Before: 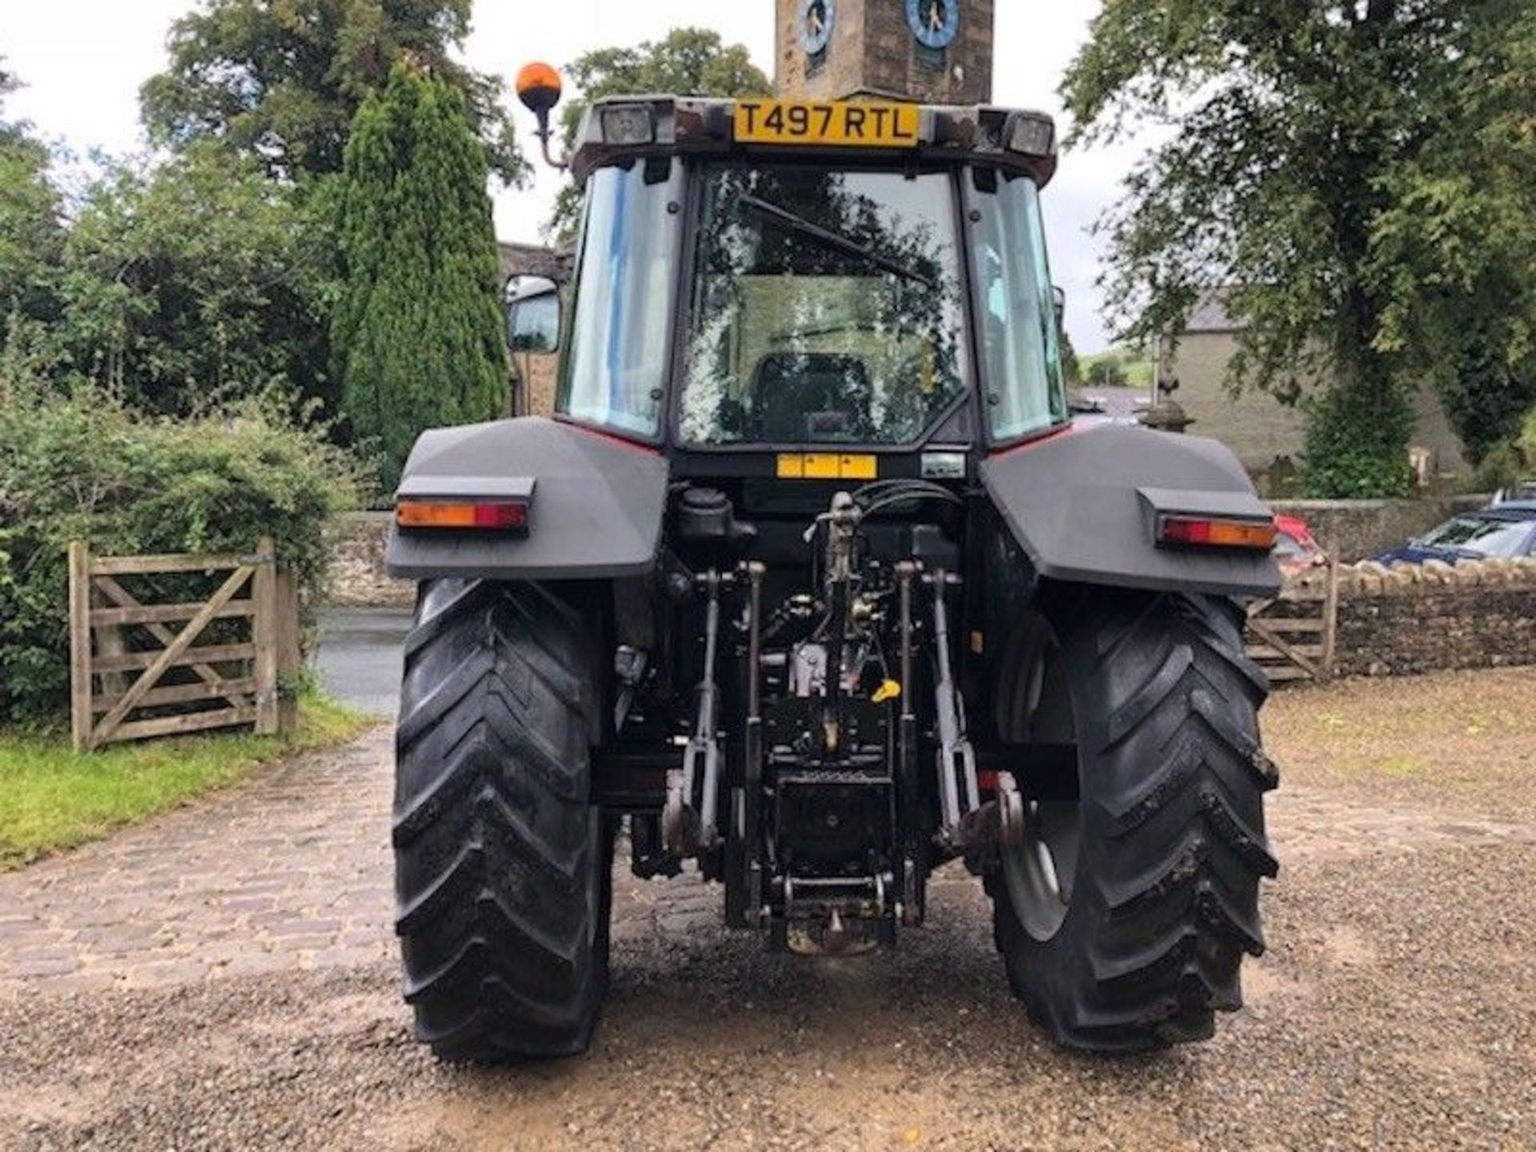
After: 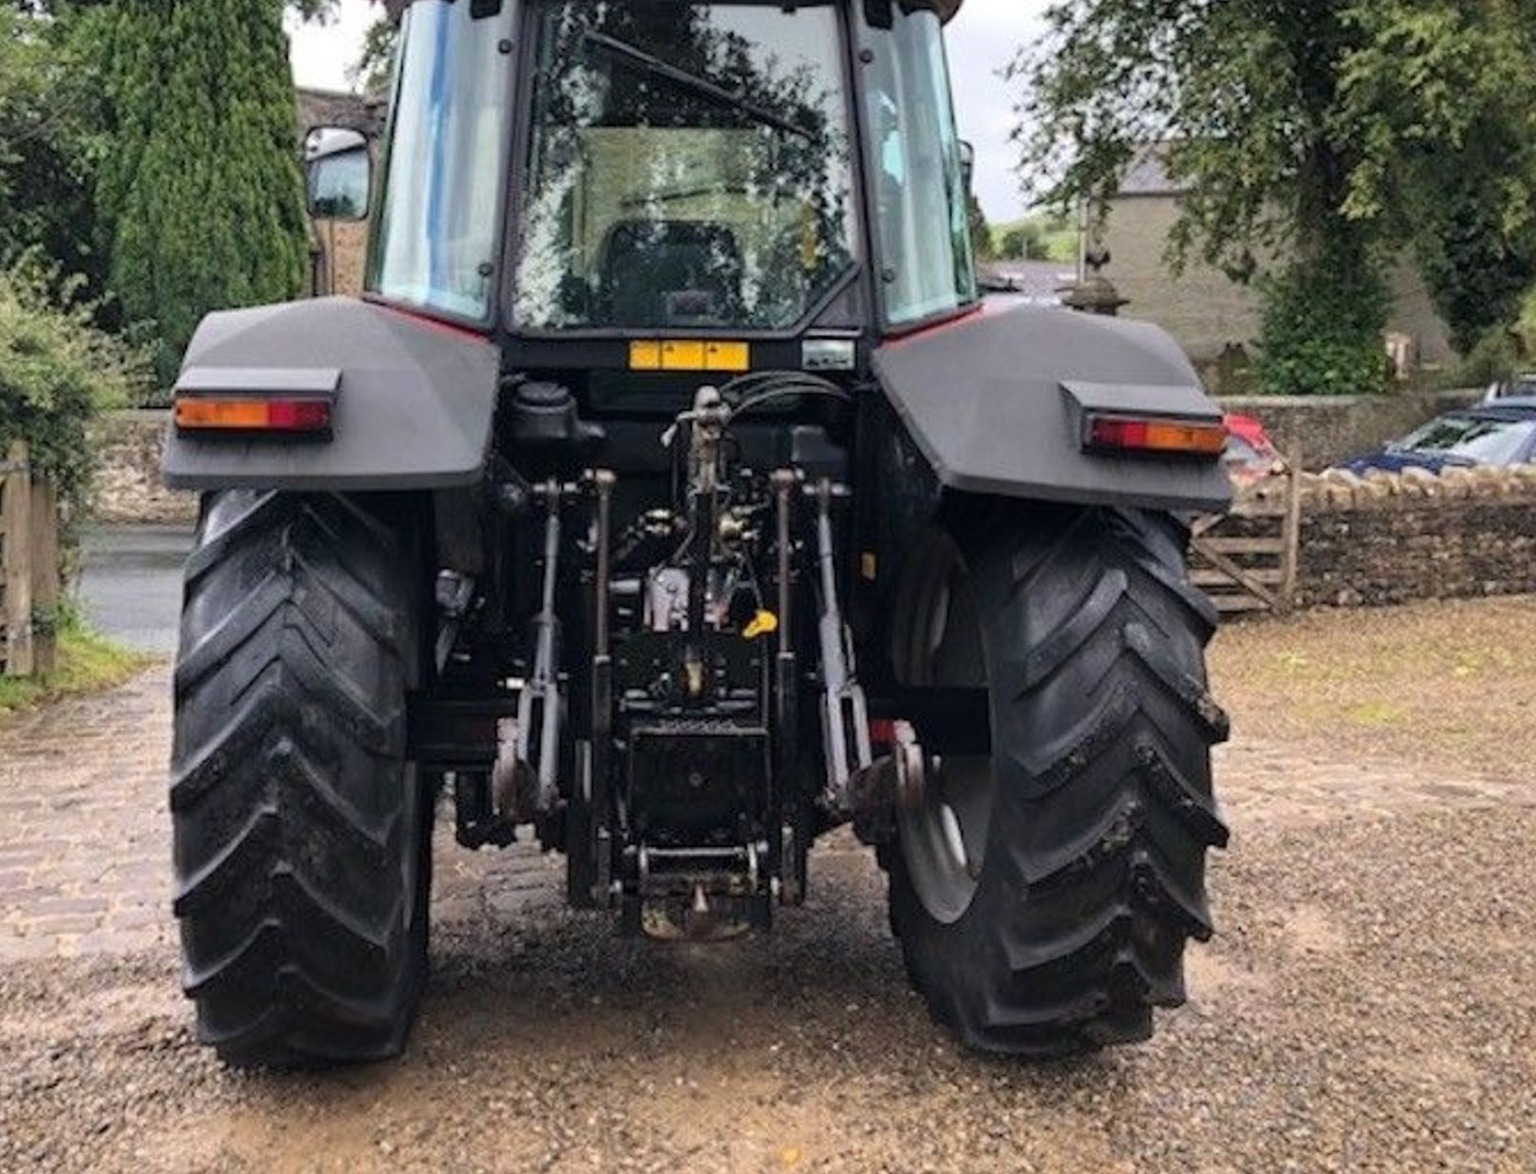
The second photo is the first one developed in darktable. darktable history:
crop: left 16.331%, top 14.717%
